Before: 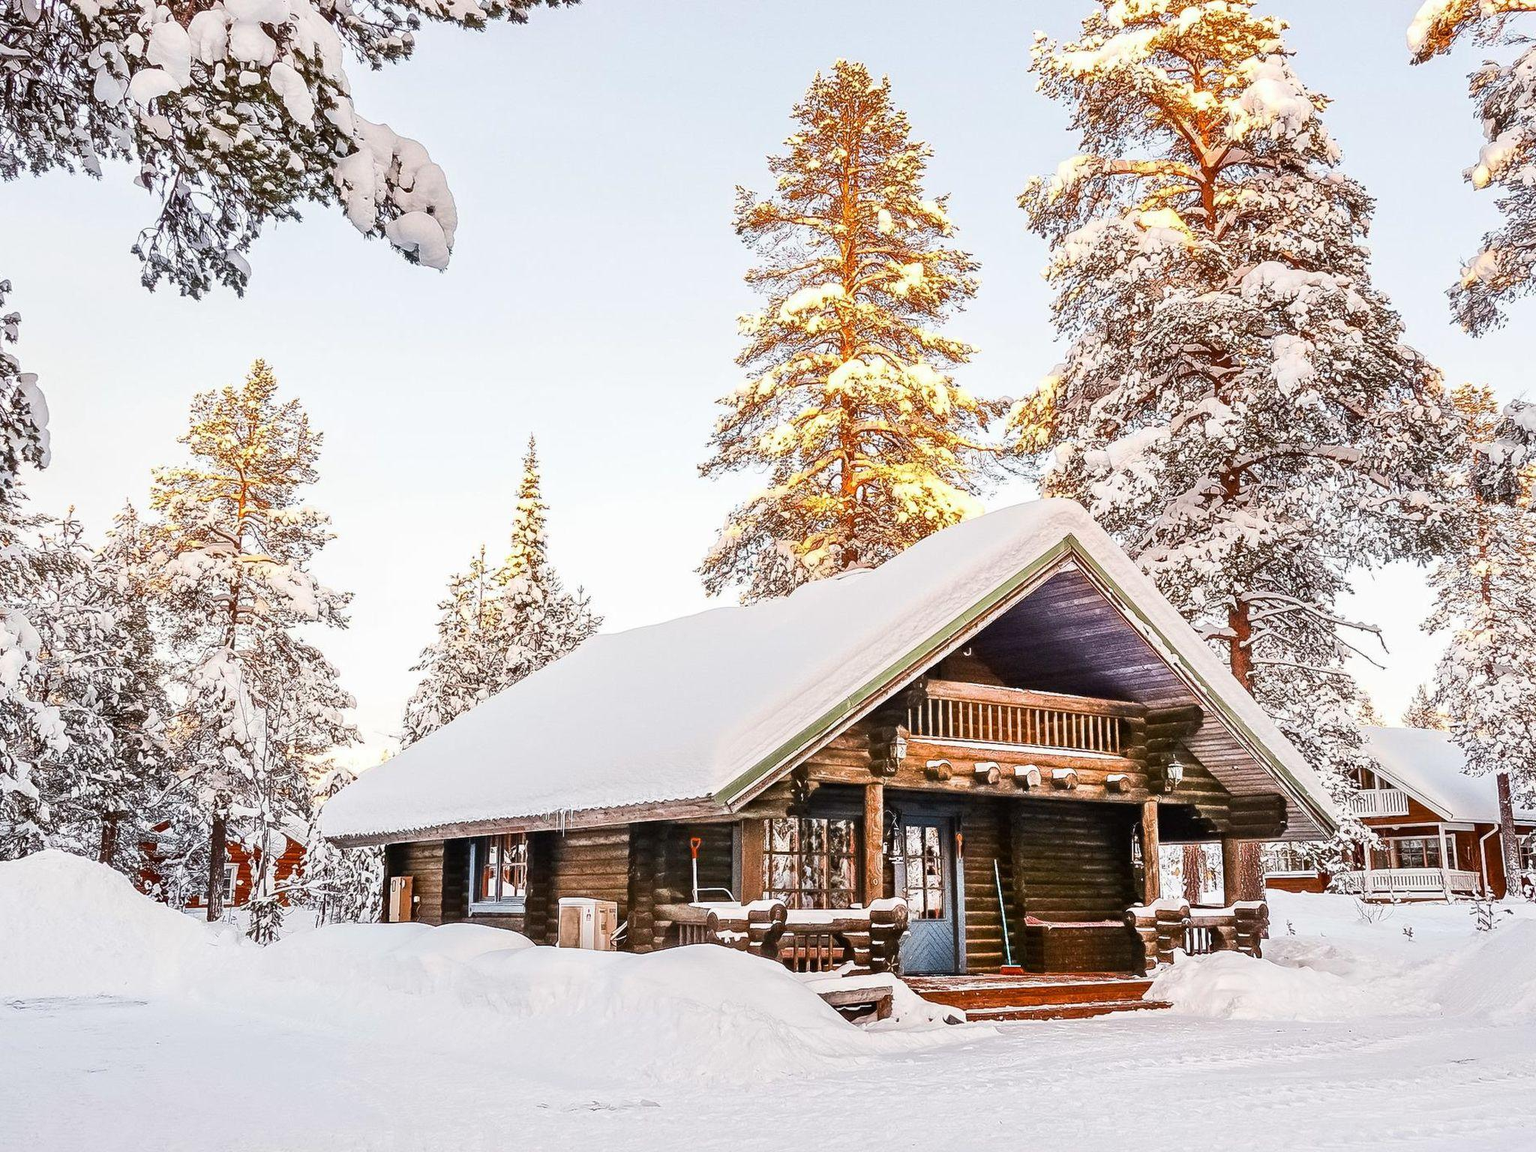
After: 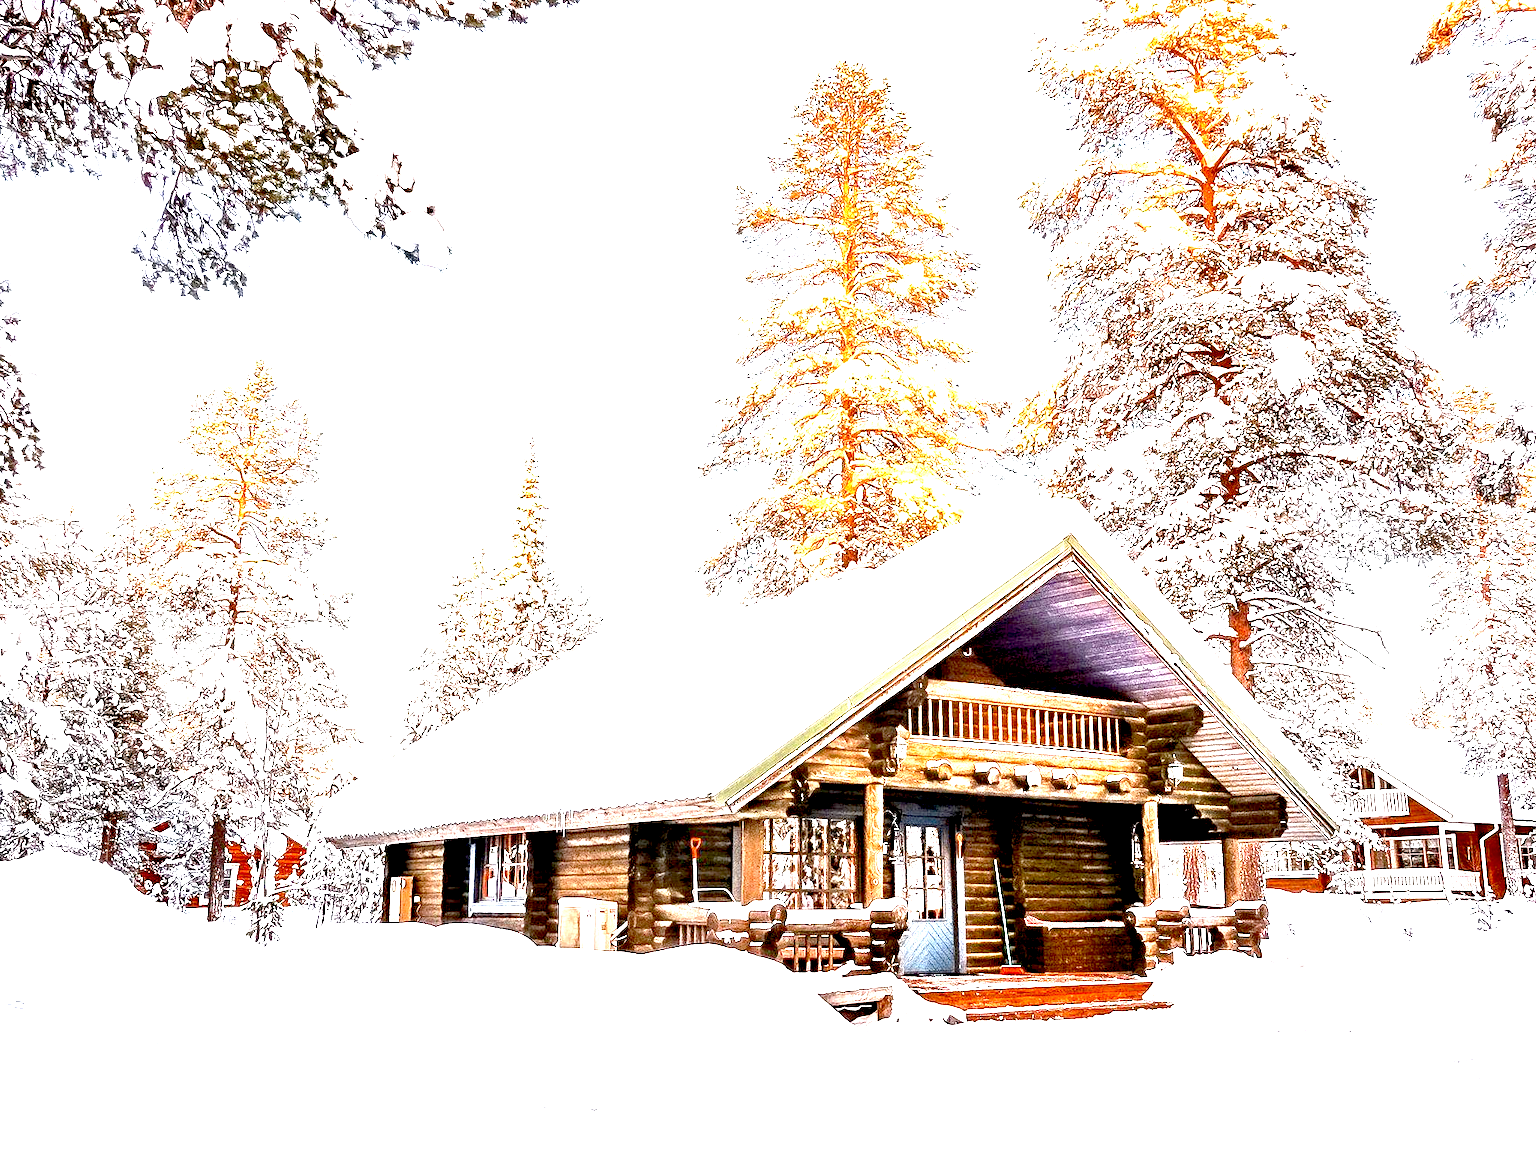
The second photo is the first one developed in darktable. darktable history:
exposure: black level correction 0.014, exposure 1.775 EV, compensate highlight preservation false
